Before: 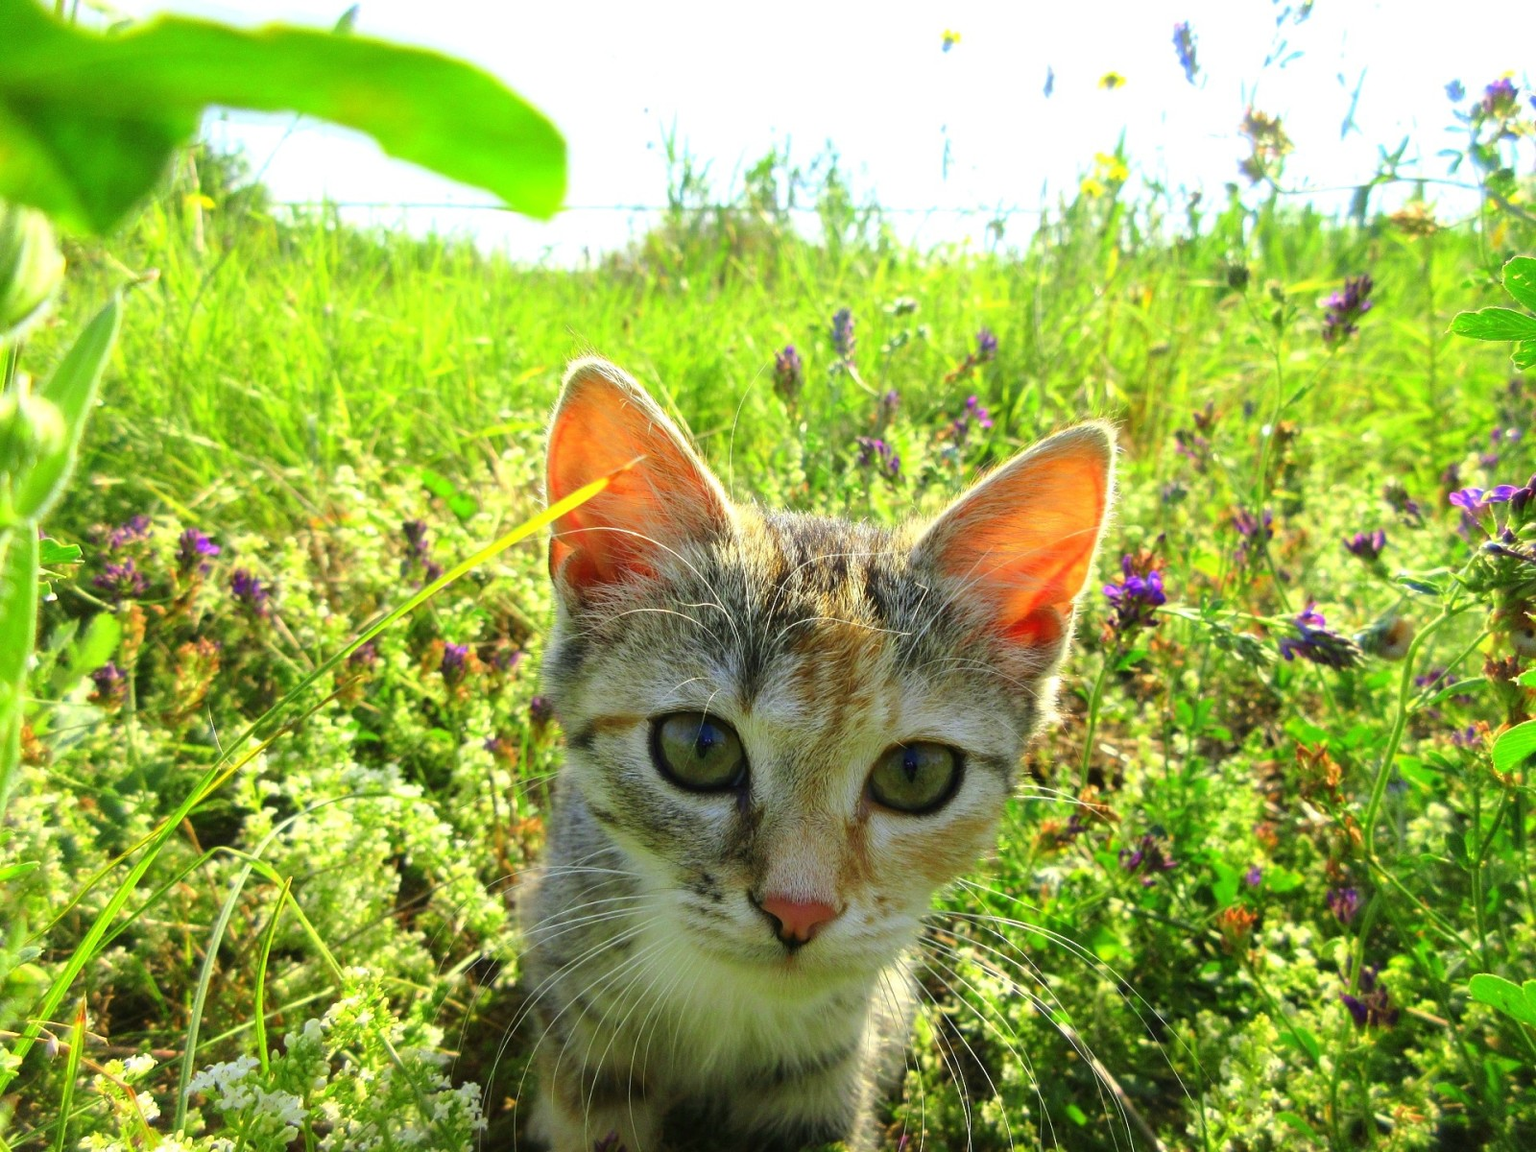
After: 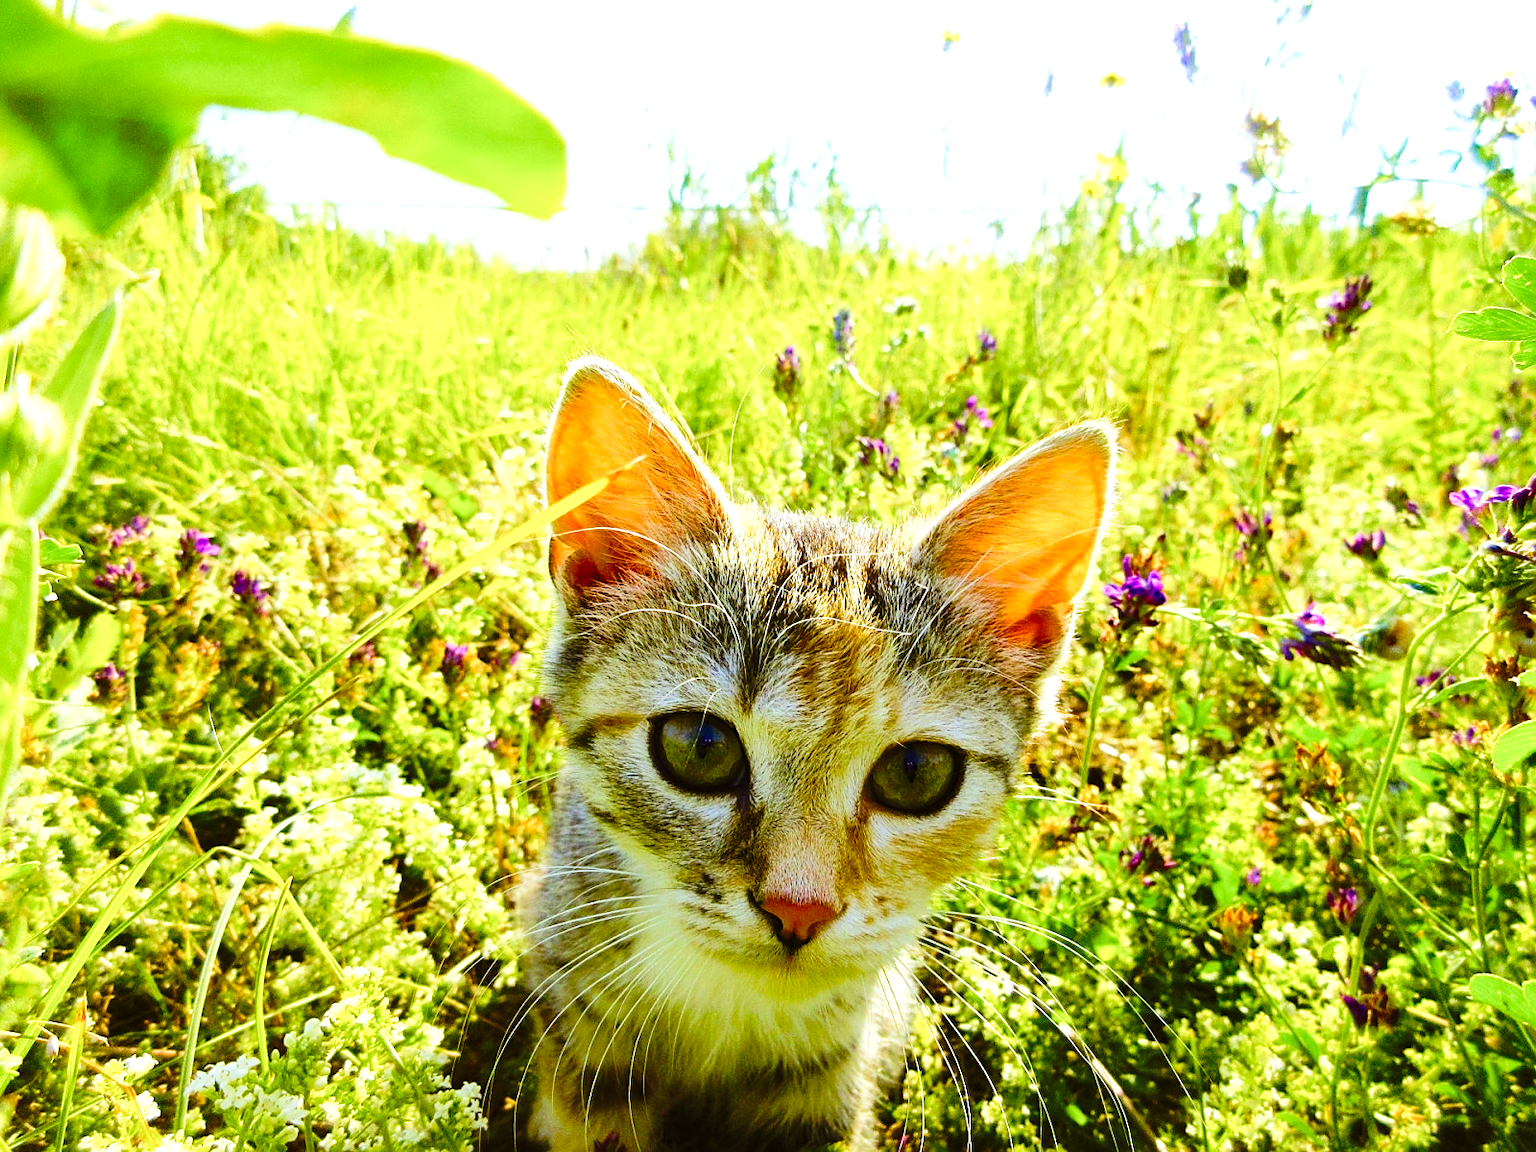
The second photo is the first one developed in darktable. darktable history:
color balance rgb: power › luminance 9.801%, power › chroma 2.827%, power › hue 57.81°, perceptual saturation grading › global saturation 34.767%, perceptual saturation grading › highlights -25.296%, perceptual saturation grading › shadows 49.981%, perceptual brilliance grading › highlights 17.688%, perceptual brilliance grading › mid-tones 32.616%, perceptual brilliance grading › shadows -31.056%, global vibrance 20%
shadows and highlights: shadows 37.28, highlights -27.58, soften with gaussian
velvia: strength 26.96%
contrast brightness saturation: saturation -0.151
sharpen: radius 1.919
color calibration: x 0.37, y 0.382, temperature 4314.62 K, saturation algorithm version 1 (2020)
tone curve: curves: ch0 [(0, 0) (0.168, 0.142) (0.359, 0.44) (0.469, 0.544) (0.634, 0.722) (0.858, 0.903) (1, 0.968)]; ch1 [(0, 0) (0.437, 0.453) (0.472, 0.47) (0.502, 0.502) (0.54, 0.534) (0.57, 0.592) (0.618, 0.66) (0.699, 0.749) (0.859, 0.919) (1, 1)]; ch2 [(0, 0) (0.33, 0.301) (0.421, 0.443) (0.476, 0.498) (0.505, 0.503) (0.547, 0.557) (0.586, 0.634) (0.608, 0.676) (1, 1)], preserve colors none
